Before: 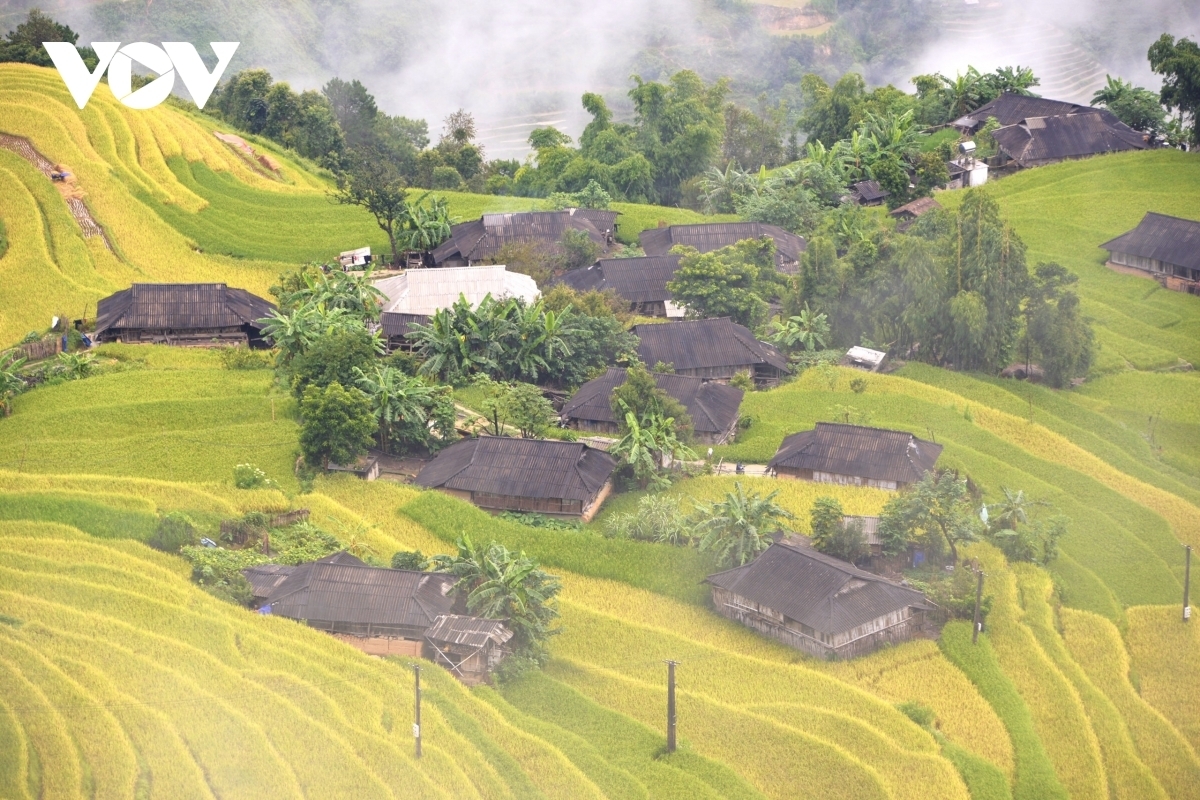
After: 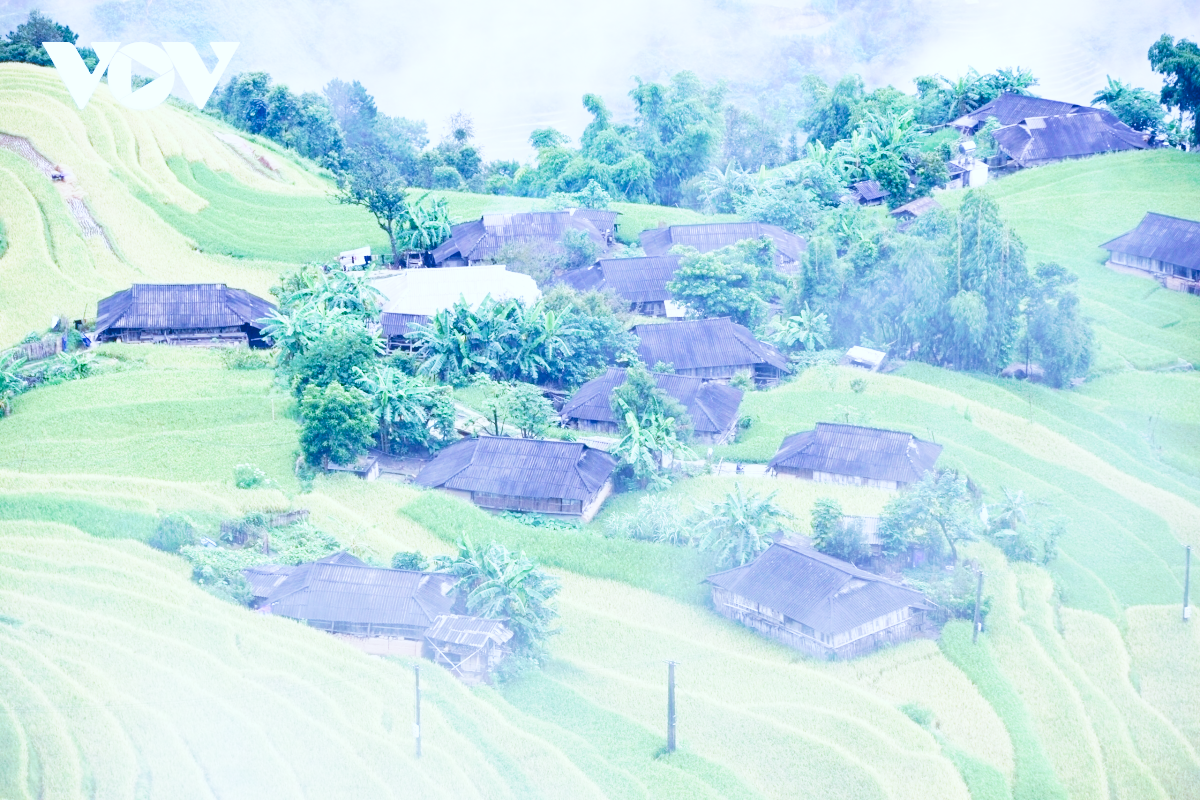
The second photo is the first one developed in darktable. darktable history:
color calibration: illuminant as shot in camera, x 0.442, y 0.413, temperature 2903.13 K
tone curve: curves: ch0 [(0, 0) (0.003, 0.003) (0.011, 0.013) (0.025, 0.029) (0.044, 0.052) (0.069, 0.082) (0.1, 0.118) (0.136, 0.161) (0.177, 0.21) (0.224, 0.27) (0.277, 0.38) (0.335, 0.49) (0.399, 0.594) (0.468, 0.692) (0.543, 0.794) (0.623, 0.857) (0.709, 0.919) (0.801, 0.955) (0.898, 0.978) (1, 1)], preserve colors none
